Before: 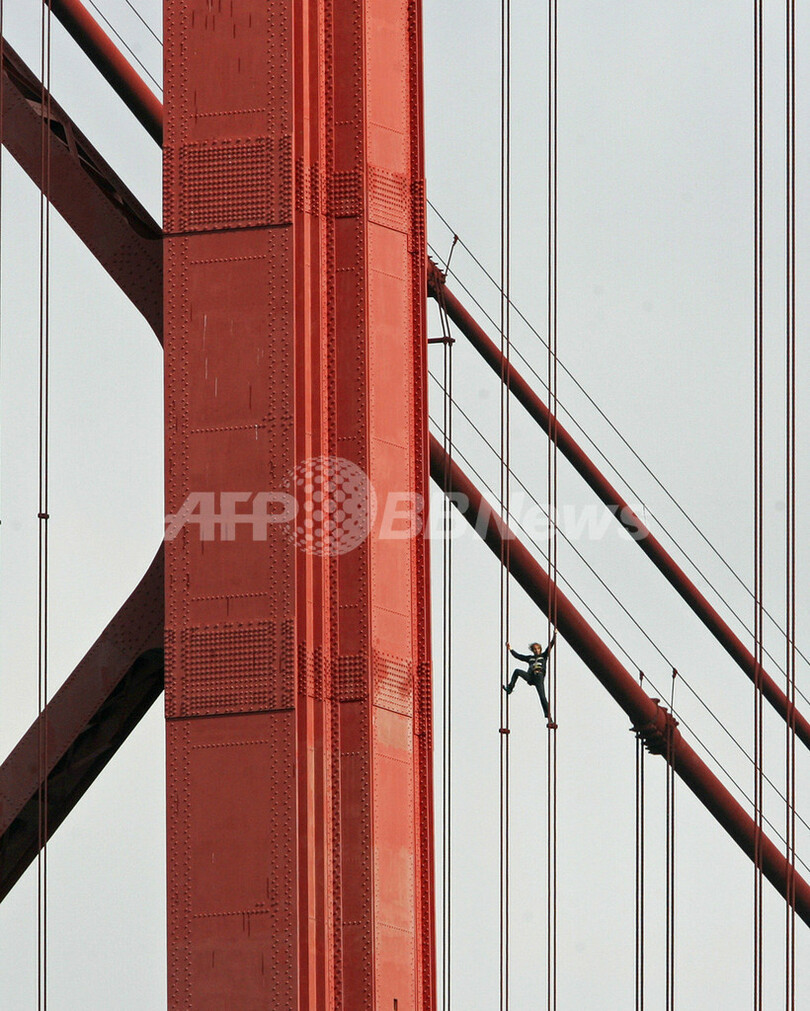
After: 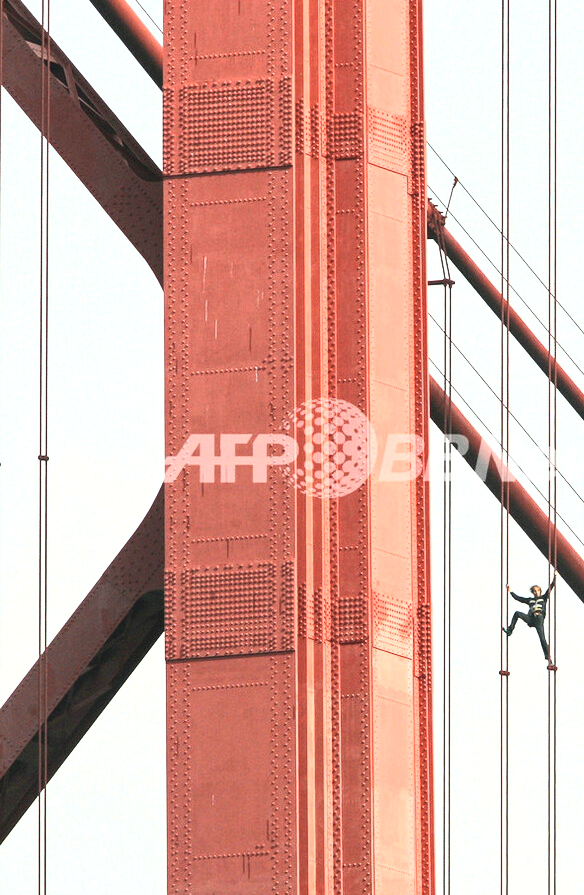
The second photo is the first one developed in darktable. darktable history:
exposure: black level correction -0.002, exposure 0.539 EV, compensate highlight preservation false
crop: top 5.797%, right 27.845%, bottom 5.621%
contrast brightness saturation: contrast 0.392, brightness 0.533
